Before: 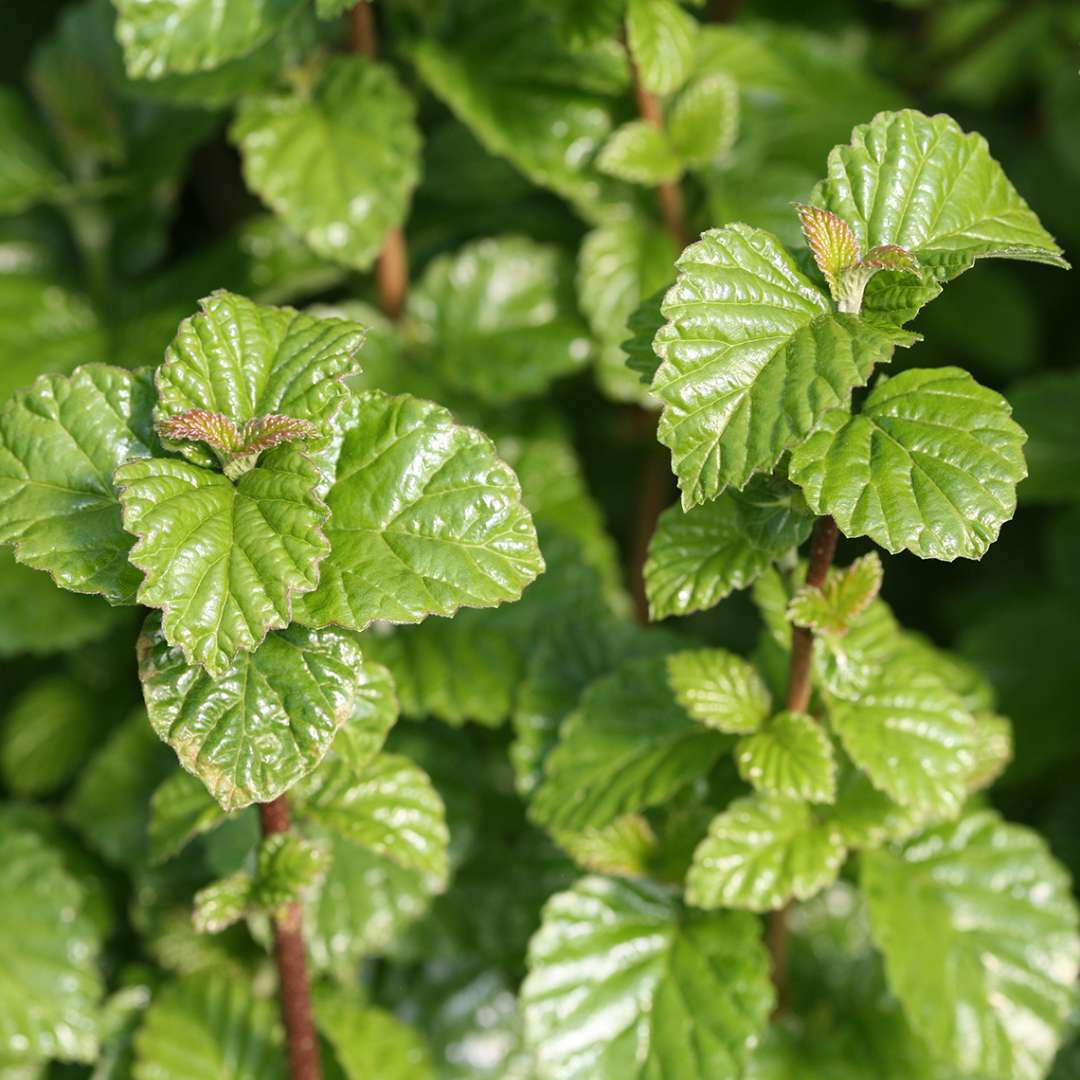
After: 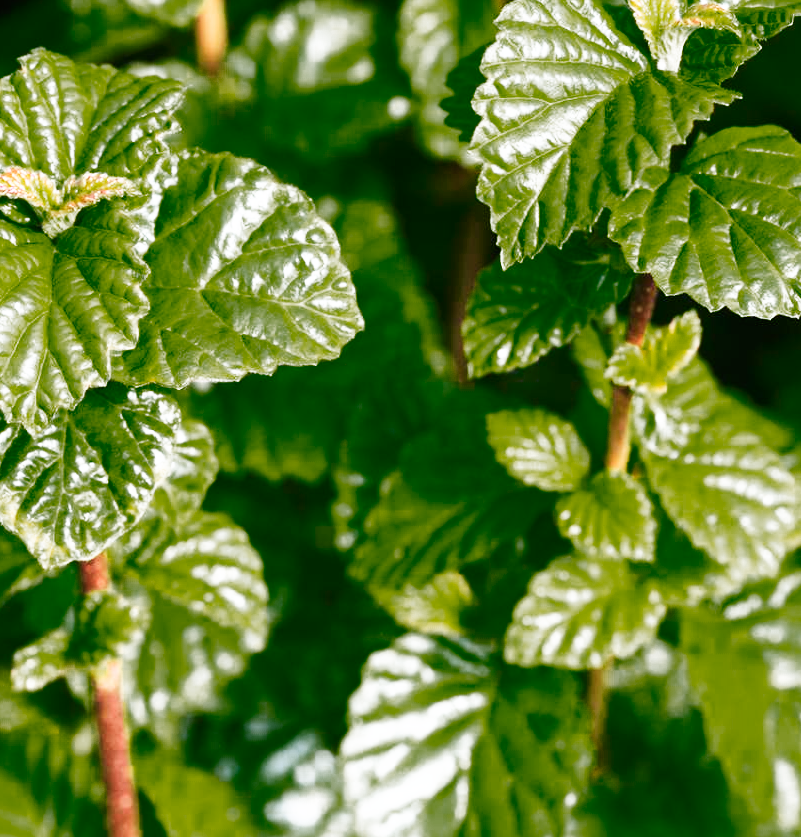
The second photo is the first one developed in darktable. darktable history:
color calibration: illuminant as shot in camera, x 0.358, y 0.373, temperature 4628.91 K
crop: left 16.846%, top 22.474%, right 8.976%
color zones: curves: ch0 [(0.25, 0.5) (0.347, 0.092) (0.75, 0.5)]; ch1 [(0.25, 0.5) (0.33, 0.51) (0.75, 0.5)]
base curve: curves: ch0 [(0, 0) (0.007, 0.004) (0.027, 0.03) (0.046, 0.07) (0.207, 0.54) (0.442, 0.872) (0.673, 0.972) (1, 1)], preserve colors none
